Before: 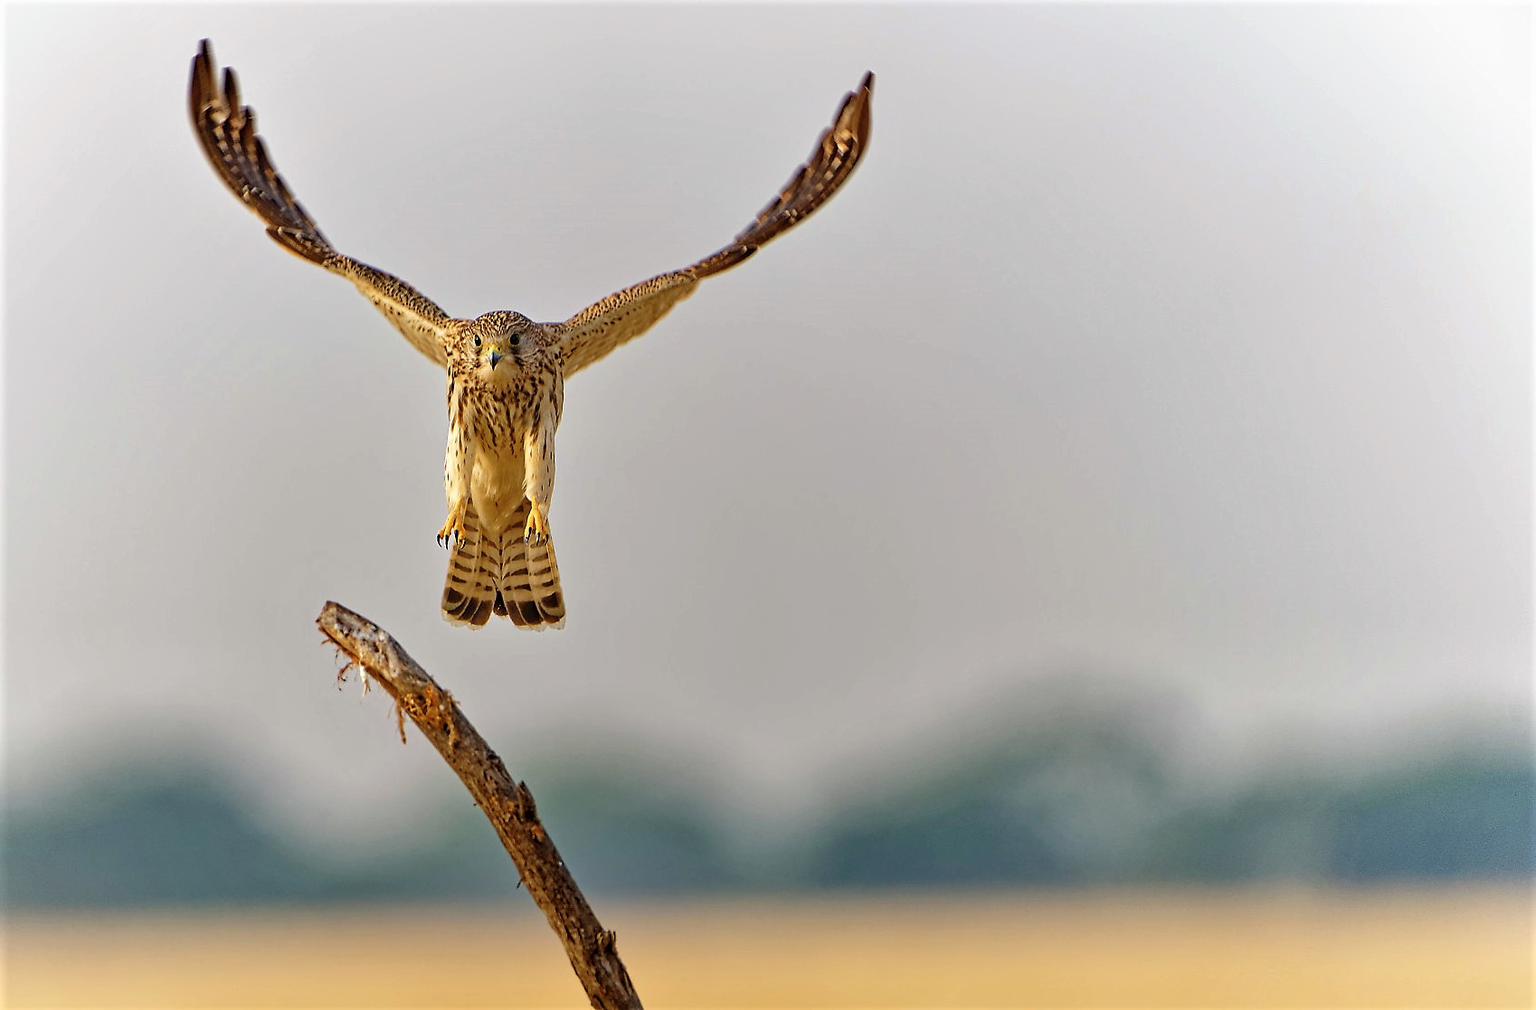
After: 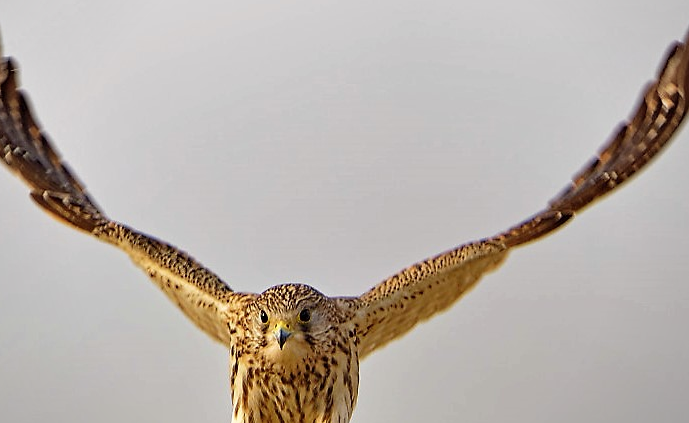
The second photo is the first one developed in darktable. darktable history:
vignetting: fall-off radius 60.93%, brightness -0.281
crop: left 15.559%, top 5.43%, right 43.849%, bottom 56.235%
